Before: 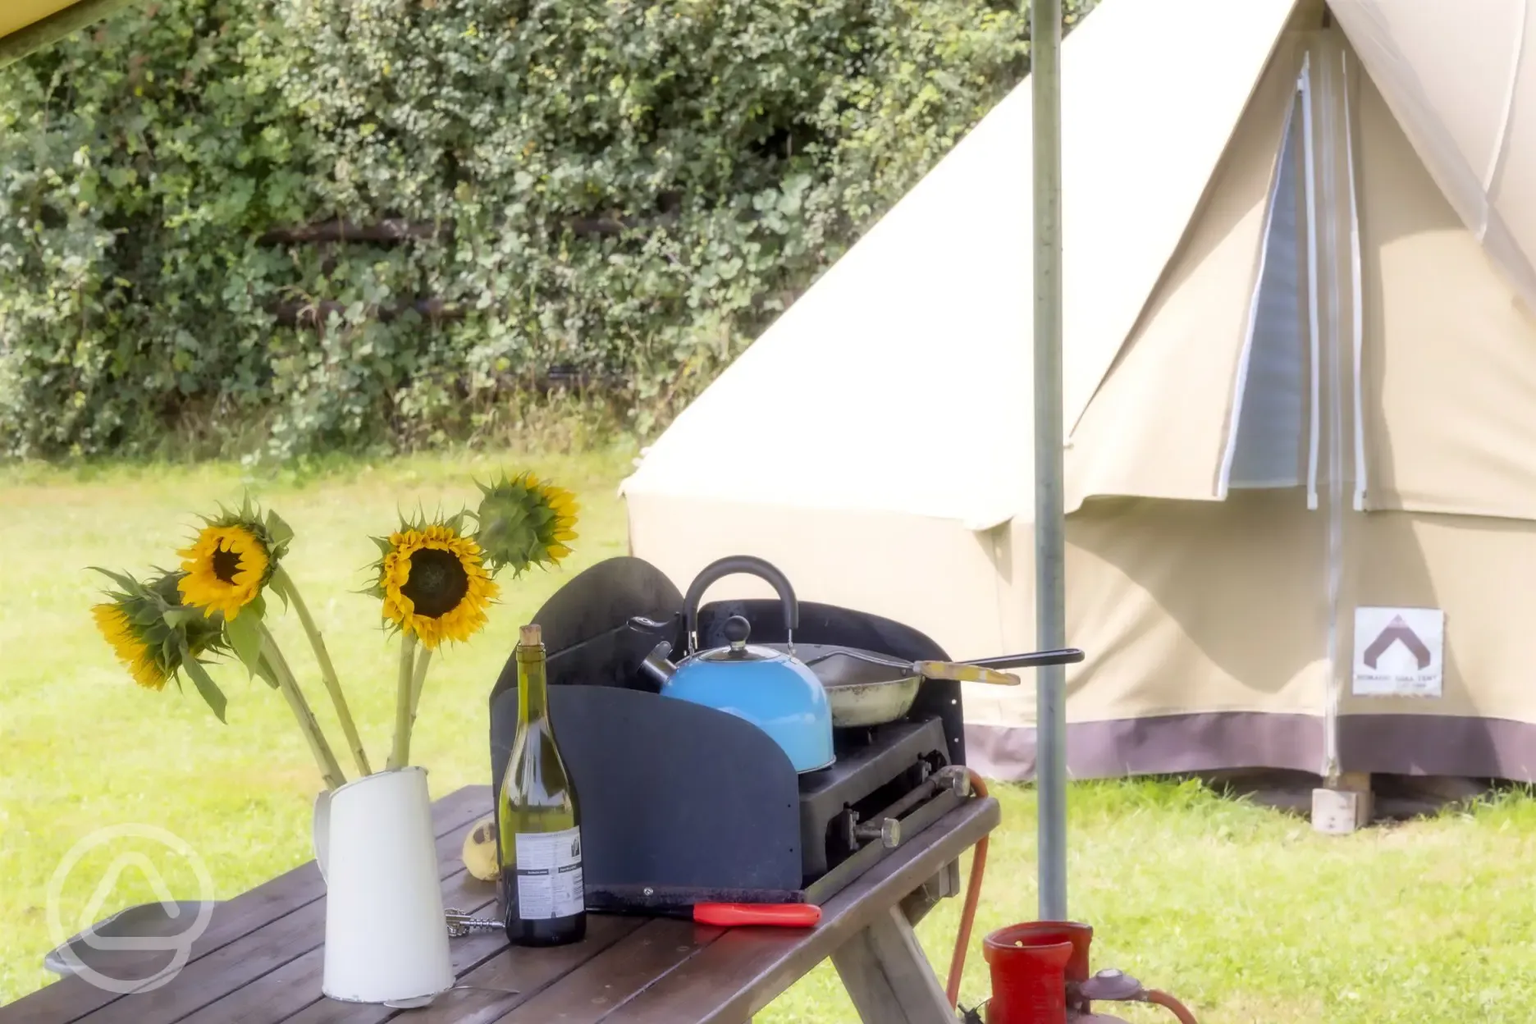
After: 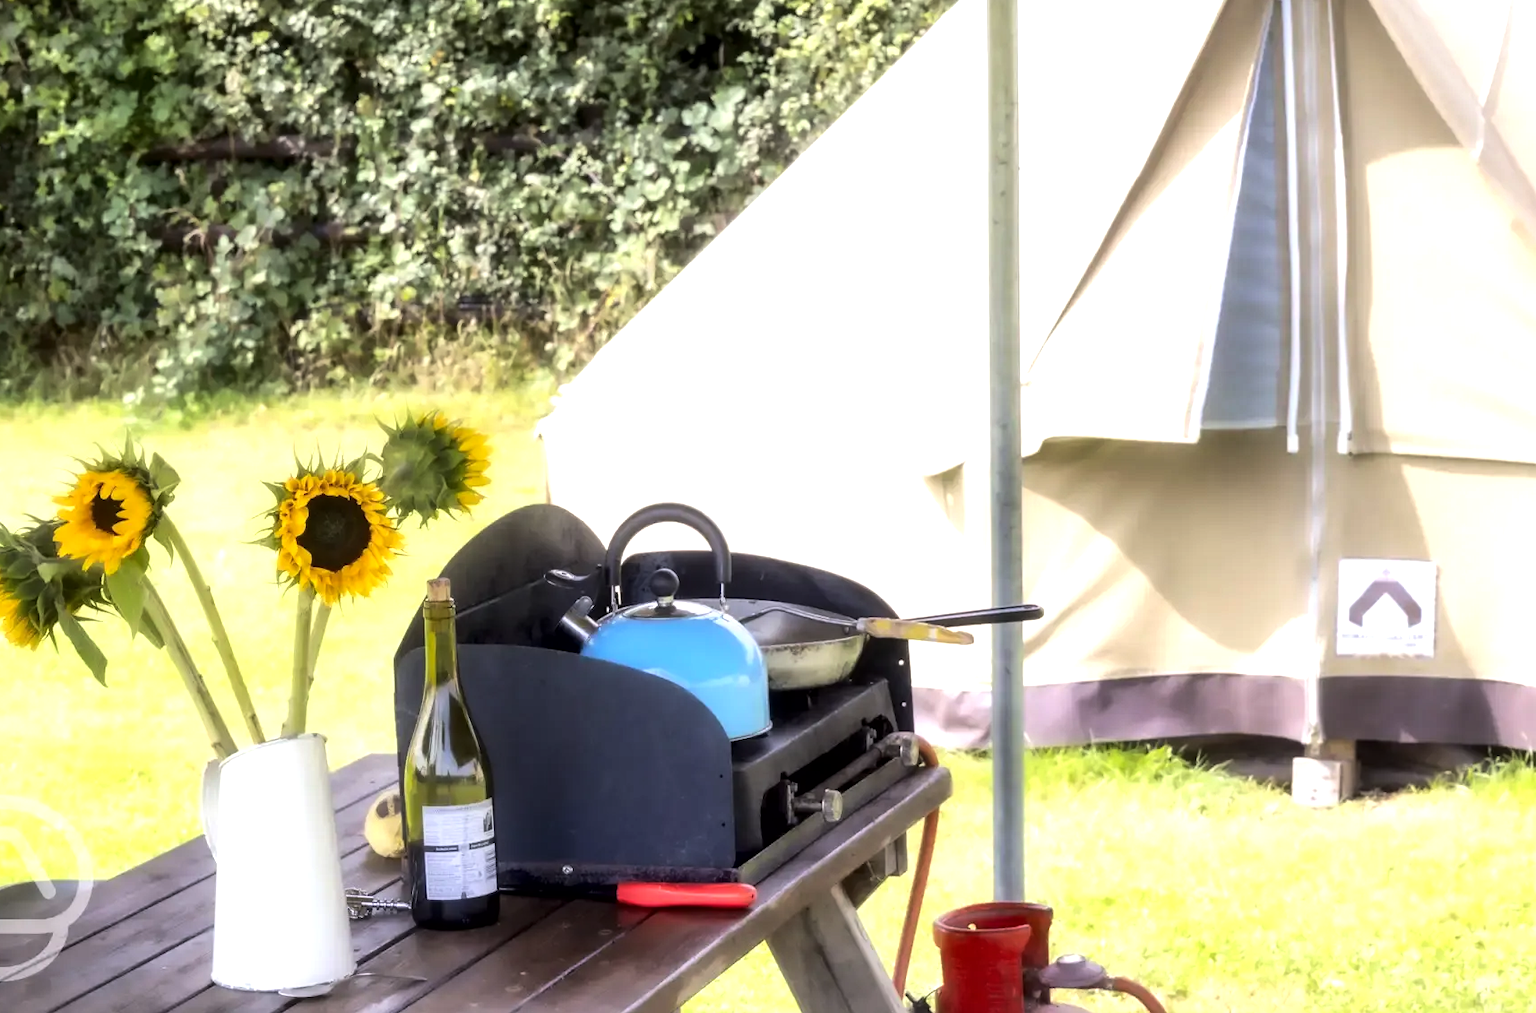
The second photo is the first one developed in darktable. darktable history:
exposure: compensate highlight preservation false
color calibration: illuminant same as pipeline (D50), adaptation XYZ, x 0.346, y 0.358, temperature 5011.33 K, gamut compression 0.987
crop and rotate: left 8.433%, top 9.315%
base curve: curves: ch0 [(0, 0) (0.303, 0.277) (1, 1)], preserve colors none
tone equalizer: -8 EV -0.789 EV, -7 EV -0.699 EV, -6 EV -0.616 EV, -5 EV -0.407 EV, -3 EV 0.381 EV, -2 EV 0.6 EV, -1 EV 0.686 EV, +0 EV 0.75 EV, edges refinement/feathering 500, mask exposure compensation -1.57 EV, preserve details no
local contrast: mode bilateral grid, contrast 19, coarseness 50, detail 120%, midtone range 0.2
